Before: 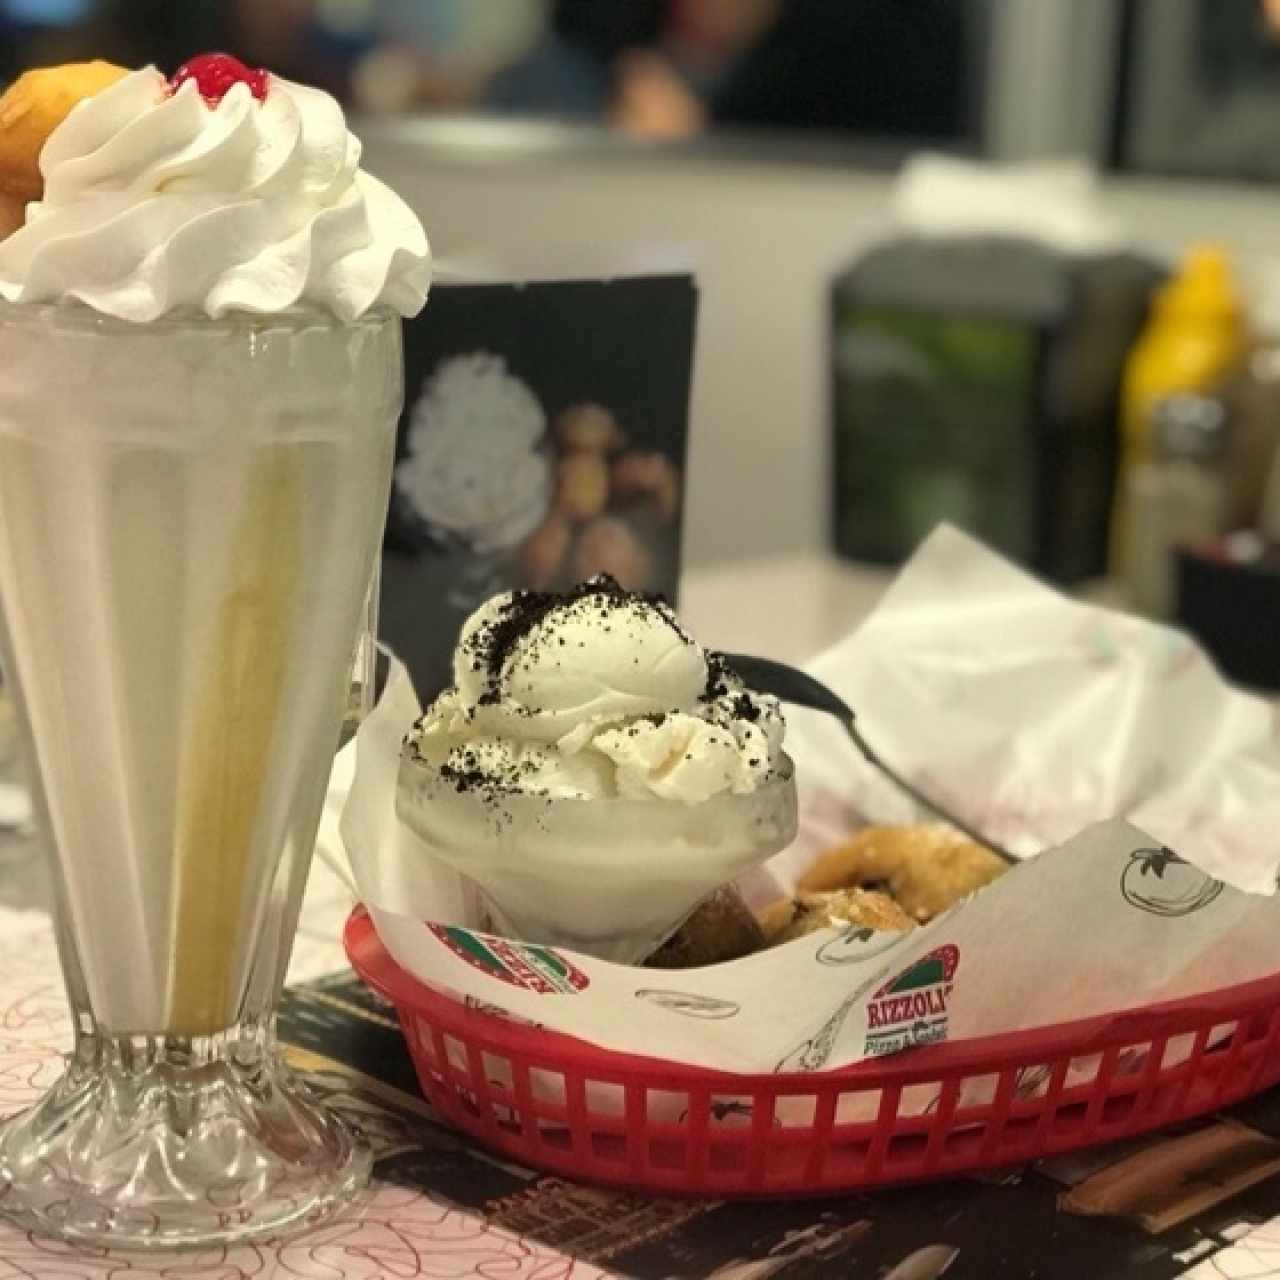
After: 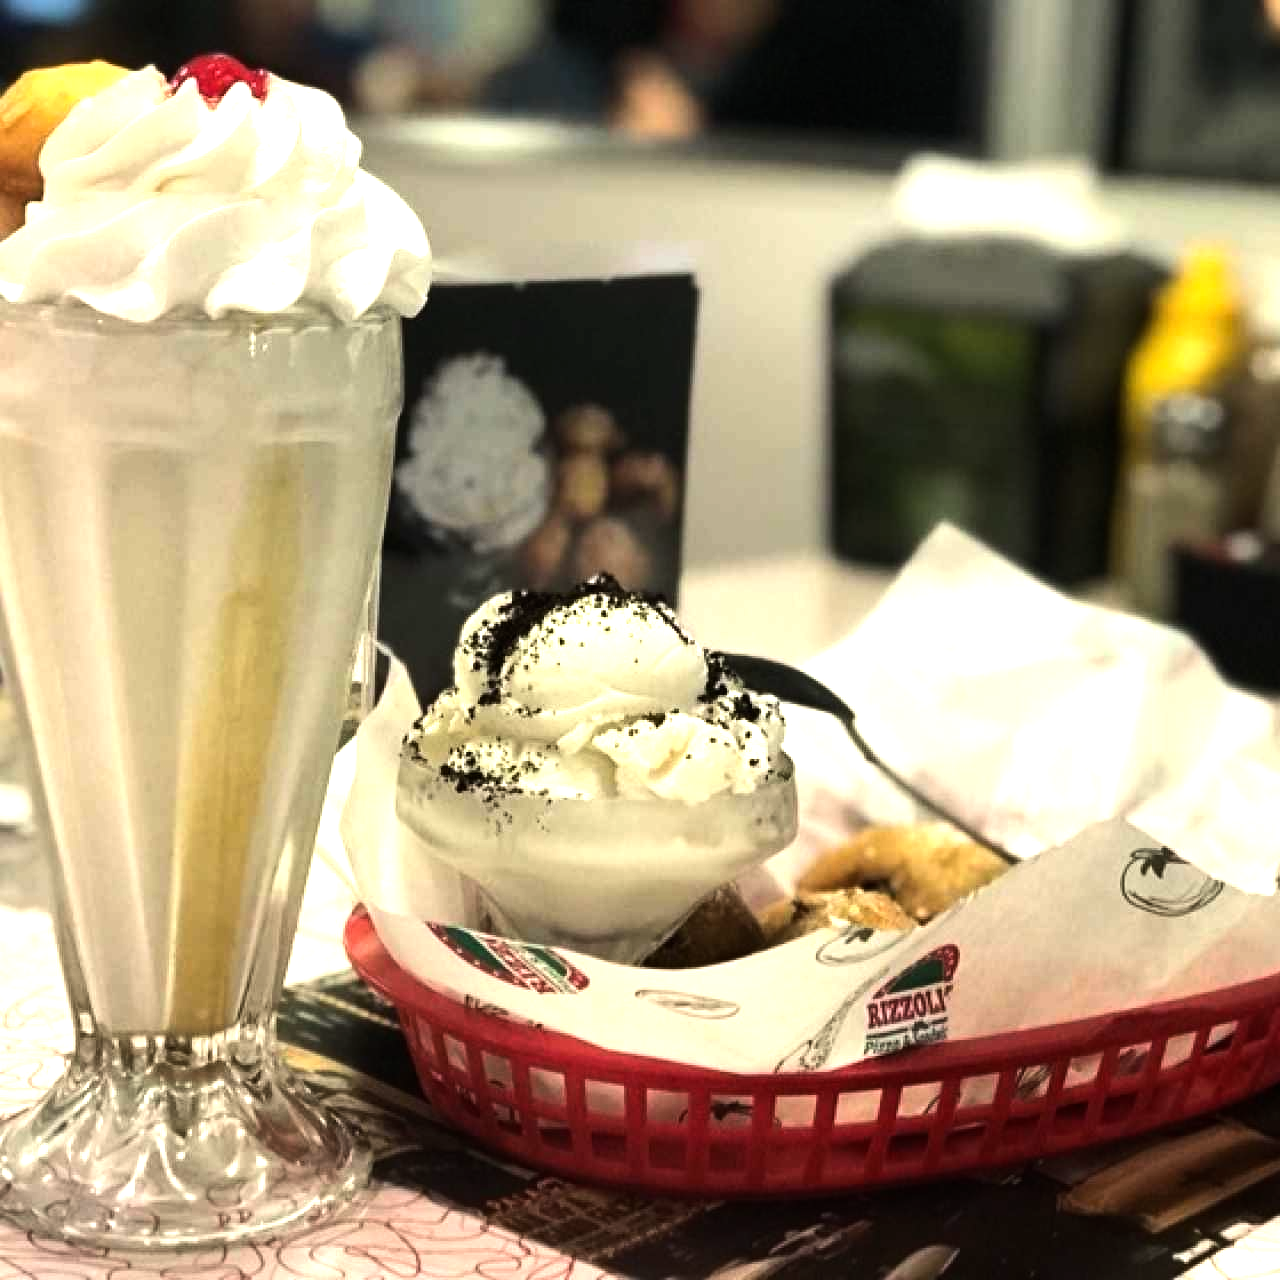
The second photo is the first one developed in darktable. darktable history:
tone equalizer: -8 EV -1.08 EV, -7 EV -1.01 EV, -6 EV -0.867 EV, -5 EV -0.578 EV, -3 EV 0.578 EV, -2 EV 0.867 EV, -1 EV 1.01 EV, +0 EV 1.08 EV, edges refinement/feathering 500, mask exposure compensation -1.57 EV, preserve details no
white balance: red 1, blue 1
